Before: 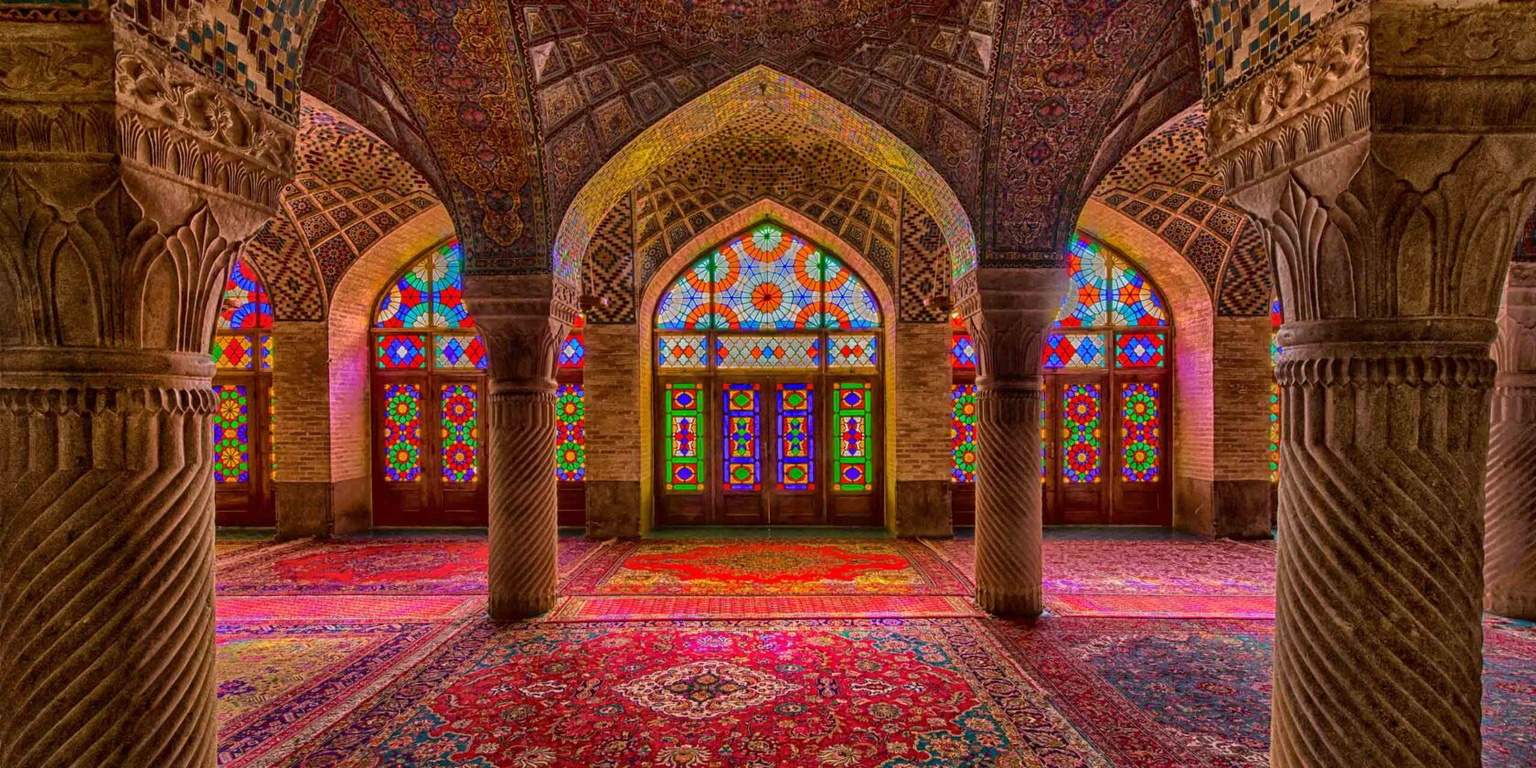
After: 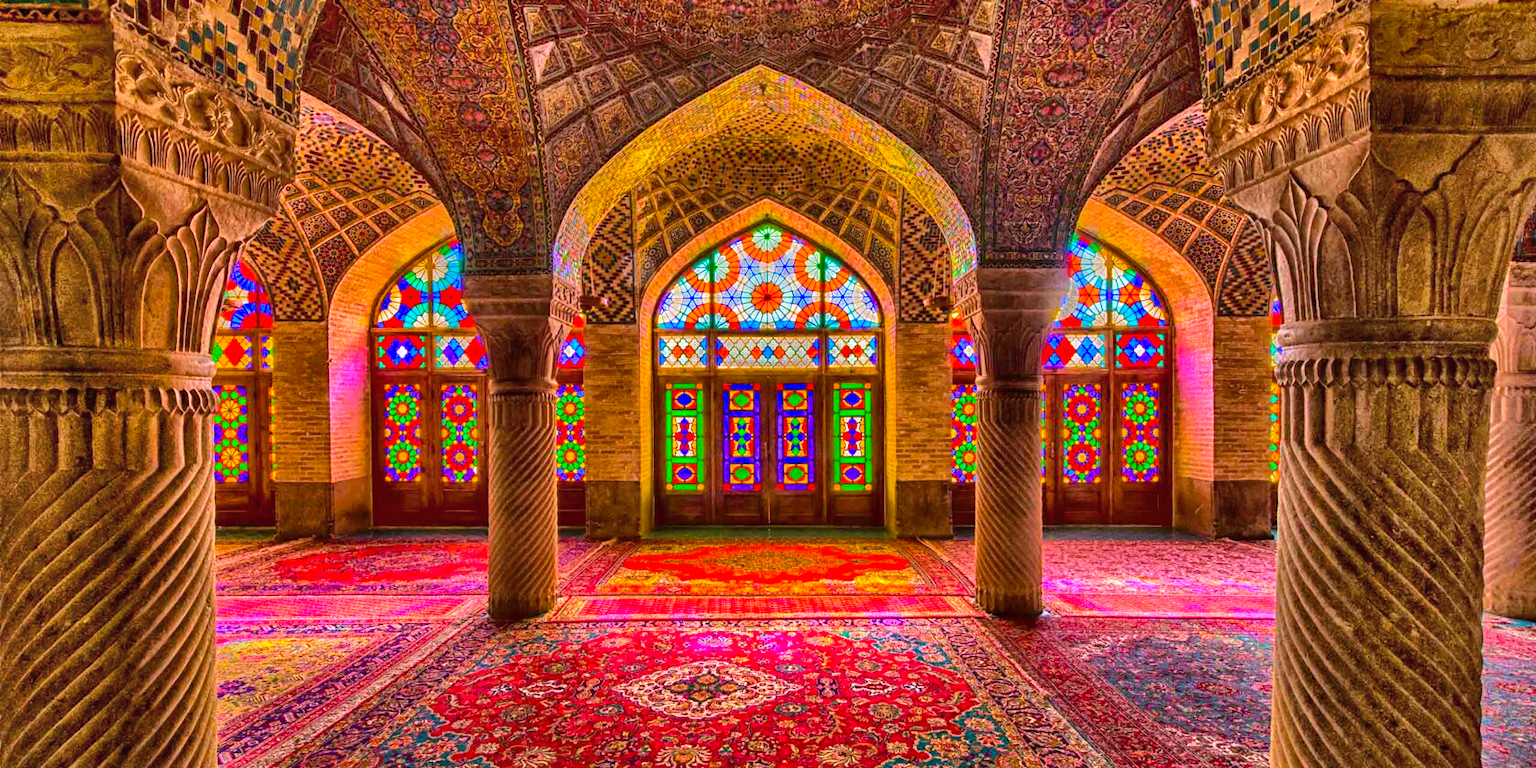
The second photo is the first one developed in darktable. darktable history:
shadows and highlights: shadows 76.66, highlights -24.47, soften with gaussian
levels: levels [0, 0.48, 0.961]
color balance rgb: shadows lift › chroma 0.831%, shadows lift › hue 114.15°, linear chroma grading › shadows -10.019%, linear chroma grading › global chroma 20.124%, perceptual saturation grading › global saturation 0.592%, perceptual brilliance grading › global brilliance 30.607%, global vibrance 16.717%, saturation formula JzAzBz (2021)
